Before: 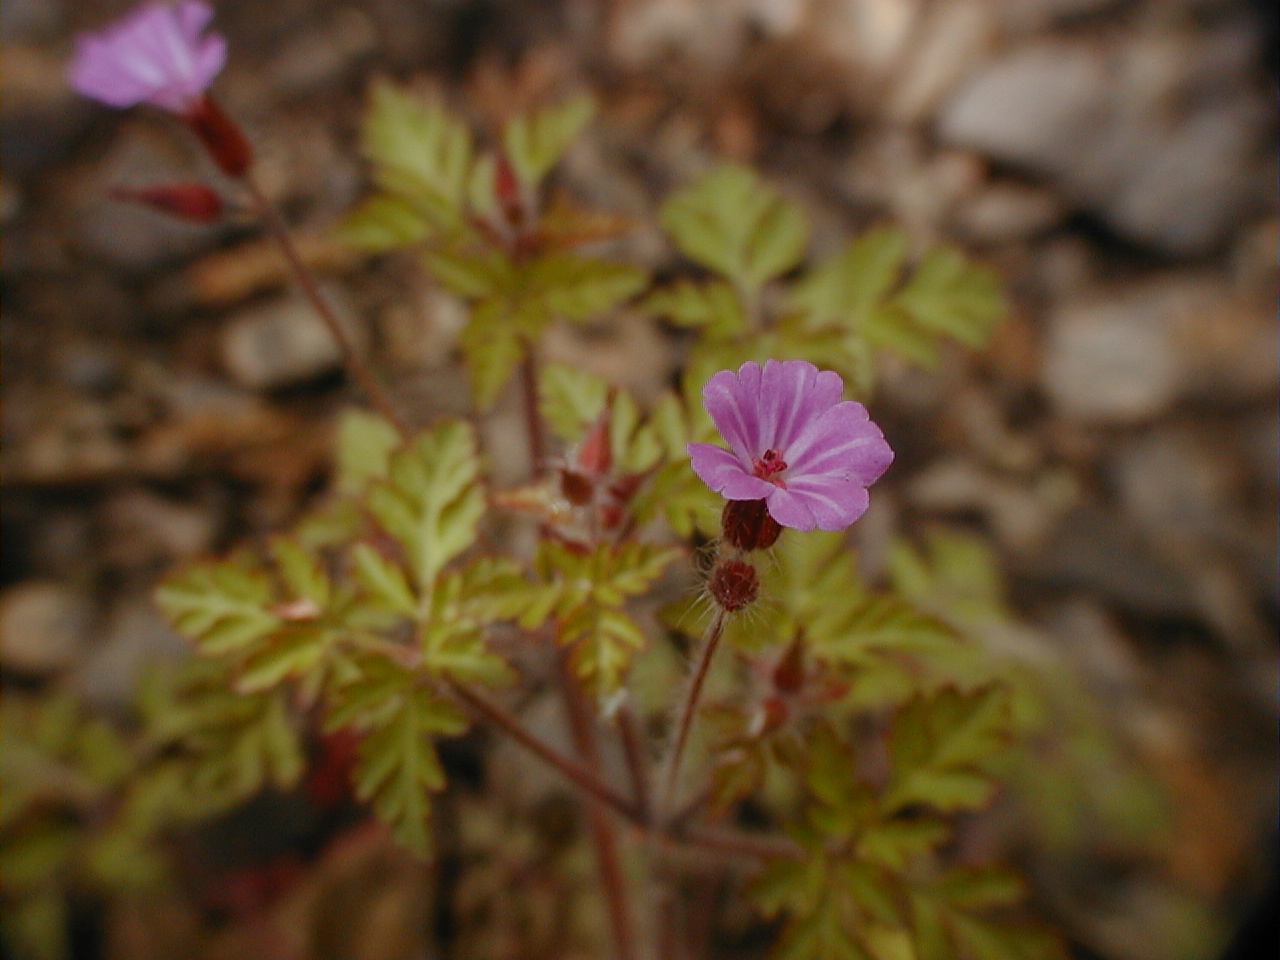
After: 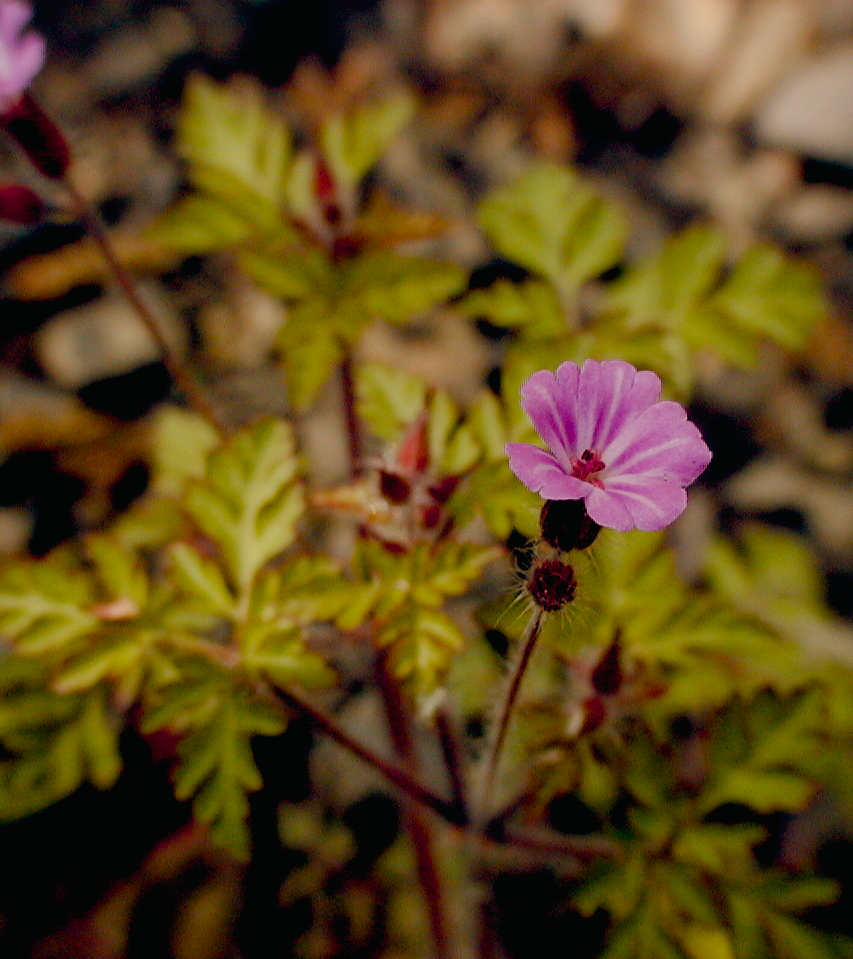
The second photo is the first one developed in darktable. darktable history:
crop and rotate: left 14.292%, right 19.041%
tone equalizer: -8 EV -0.417 EV, -7 EV -0.389 EV, -6 EV -0.333 EV, -5 EV -0.222 EV, -3 EV 0.222 EV, -2 EV 0.333 EV, -1 EV 0.389 EV, +0 EV 0.417 EV, edges refinement/feathering 500, mask exposure compensation -1.57 EV, preserve details no
filmic rgb: white relative exposure 3.8 EV, hardness 4.35
color balance: lift [0.975, 0.993, 1, 1.015], gamma [1.1, 1, 1, 0.945], gain [1, 1.04, 1, 0.95]
color balance rgb: shadows lift › chroma 2%, shadows lift › hue 219.6°, power › hue 313.2°, highlights gain › chroma 3%, highlights gain › hue 75.6°, global offset › luminance 0.5%, perceptual saturation grading › global saturation 15.33%, perceptual saturation grading › highlights -19.33%, perceptual saturation grading › shadows 20%, global vibrance 20%
